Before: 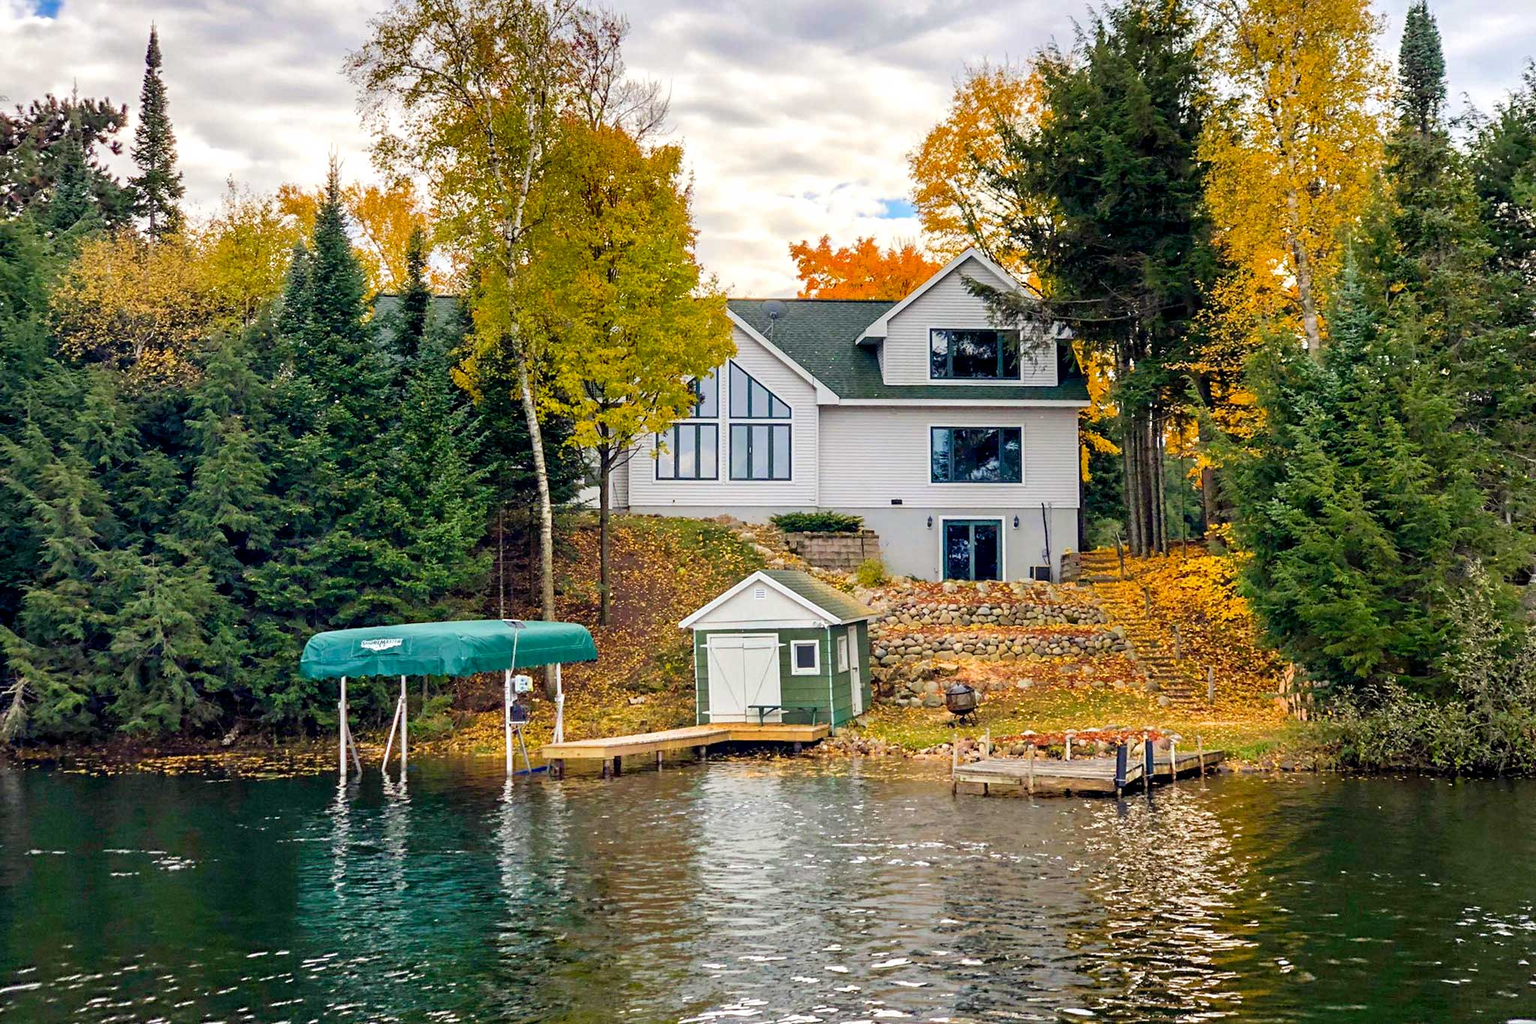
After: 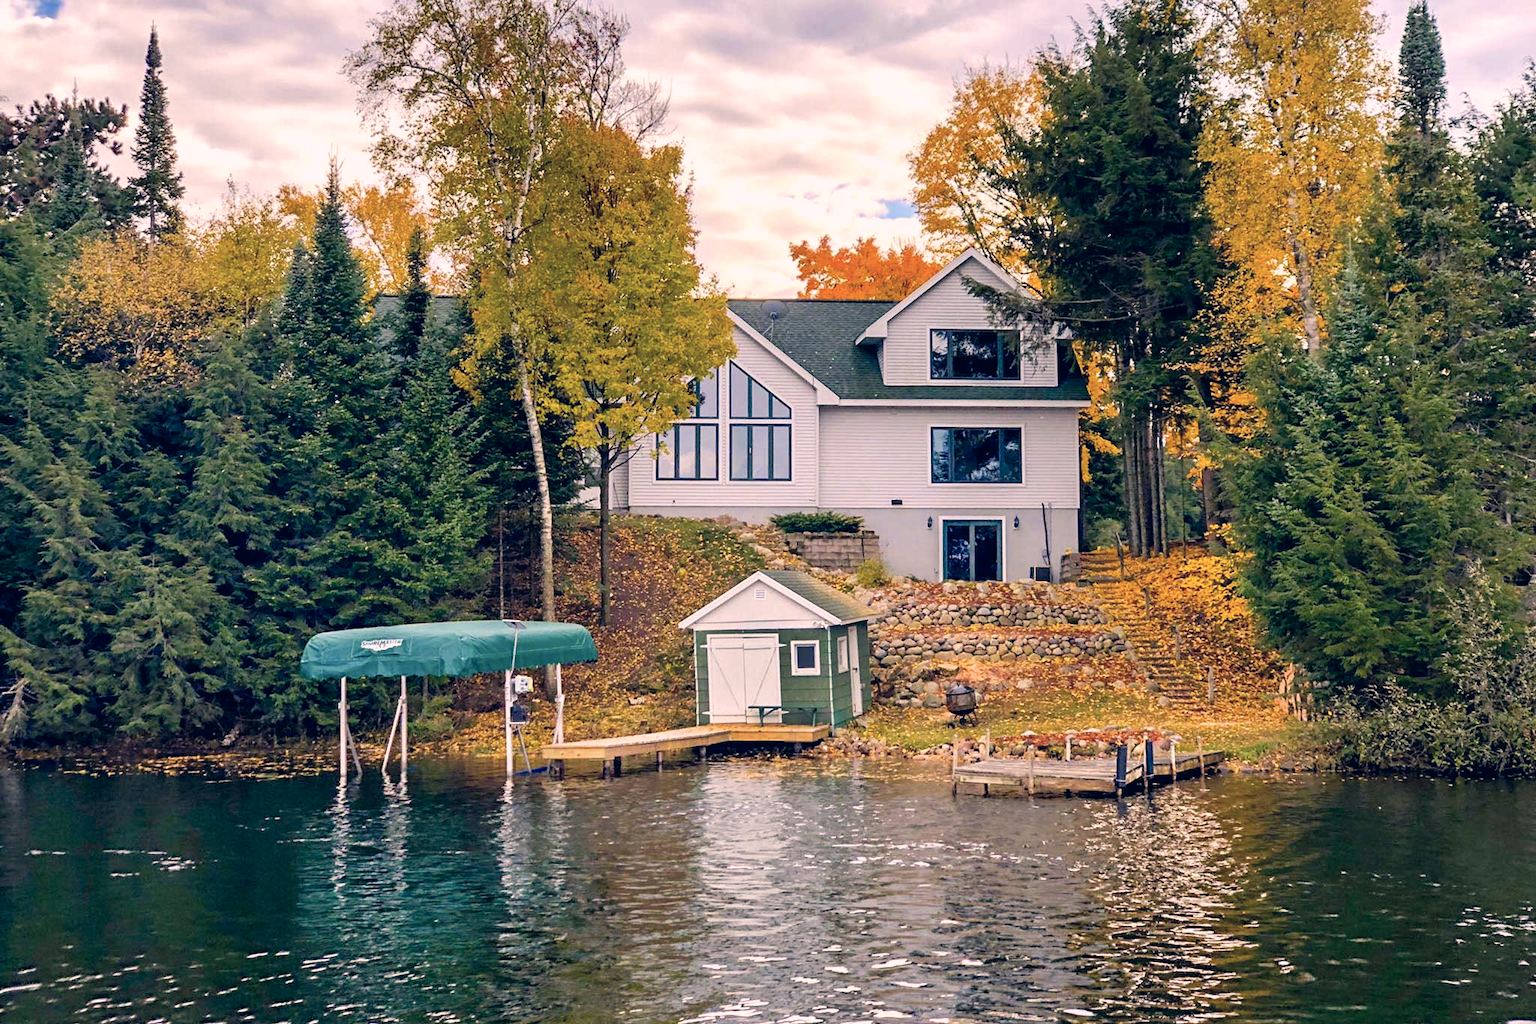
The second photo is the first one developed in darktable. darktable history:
color correction: highlights a* 13.73, highlights b* 6.15, shadows a* -5.04, shadows b* -15.58, saturation 0.829
